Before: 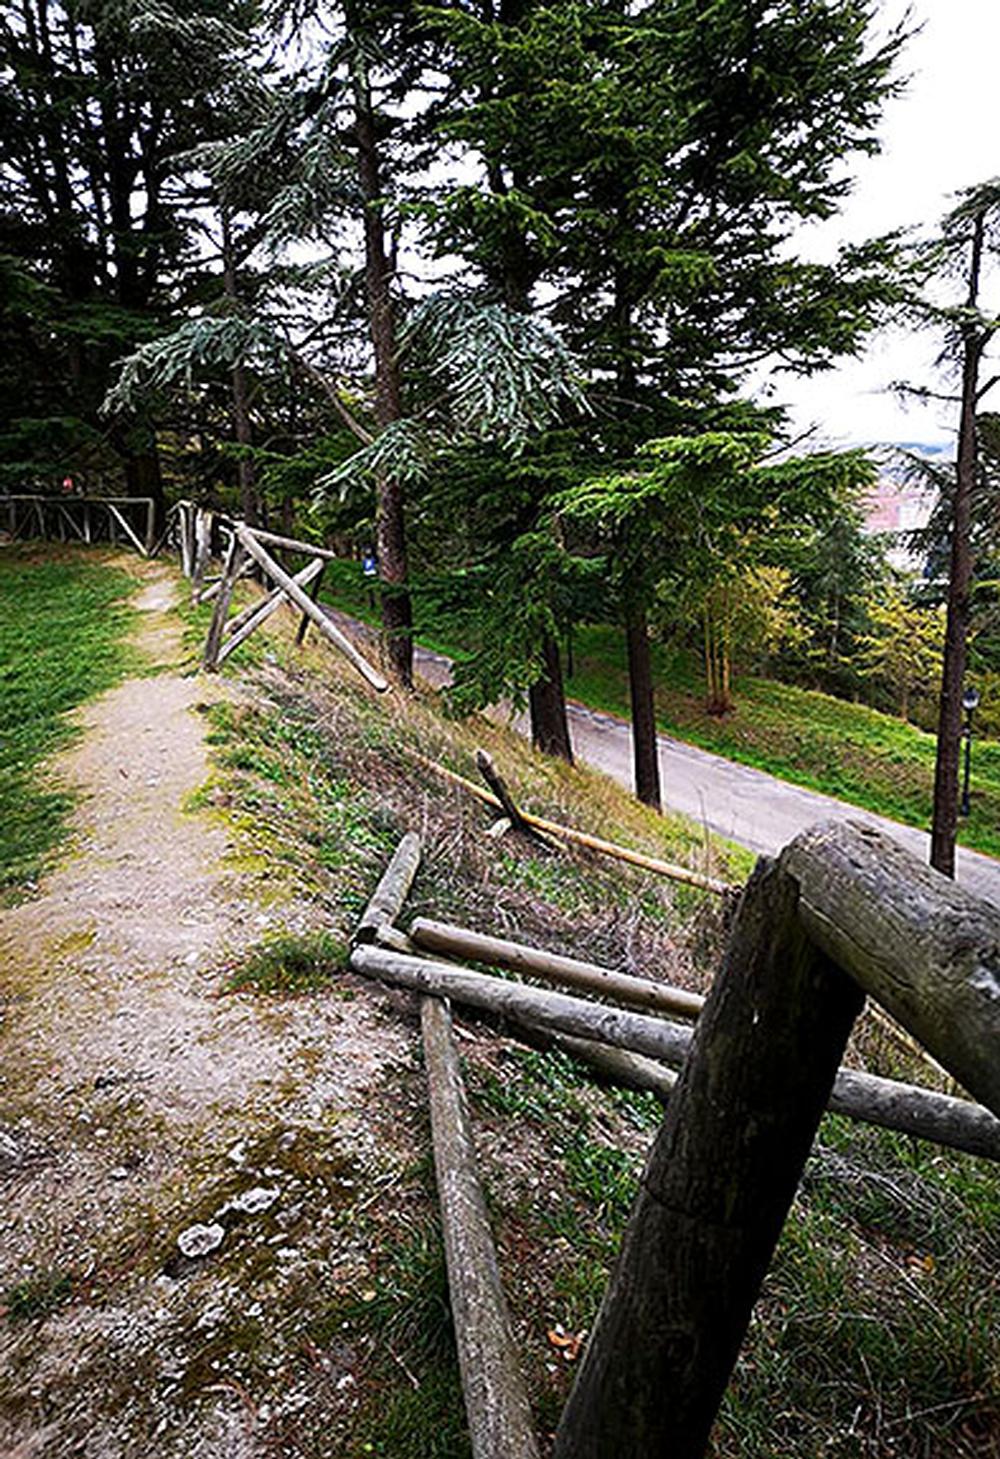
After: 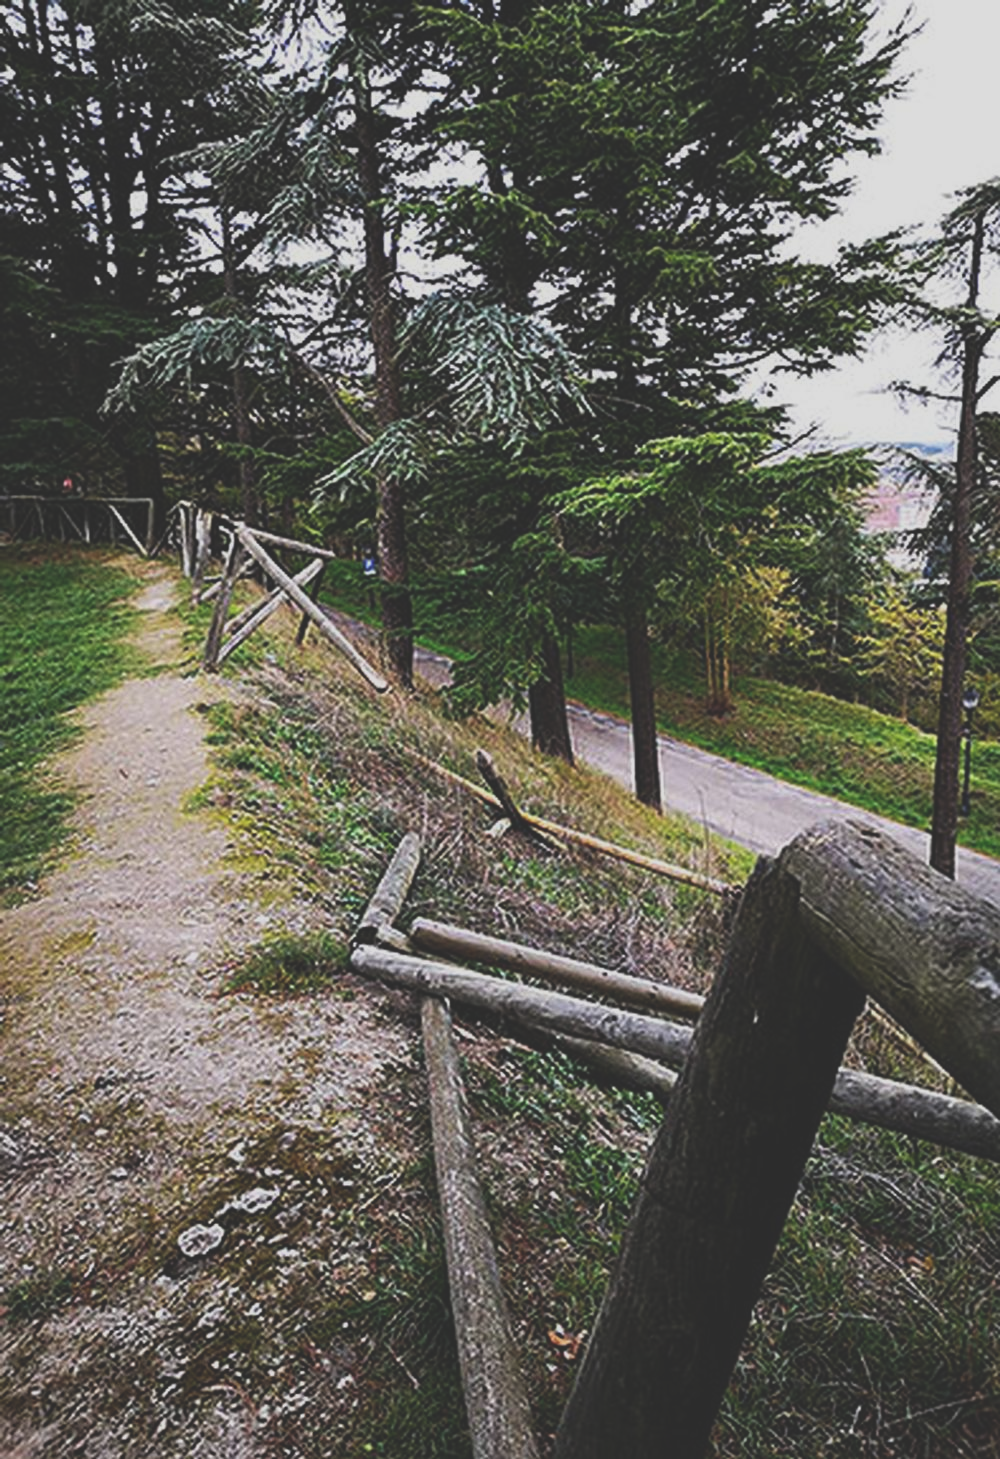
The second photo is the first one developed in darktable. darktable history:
exposure: black level correction -0.037, exposure -0.496 EV, compensate highlight preservation false
